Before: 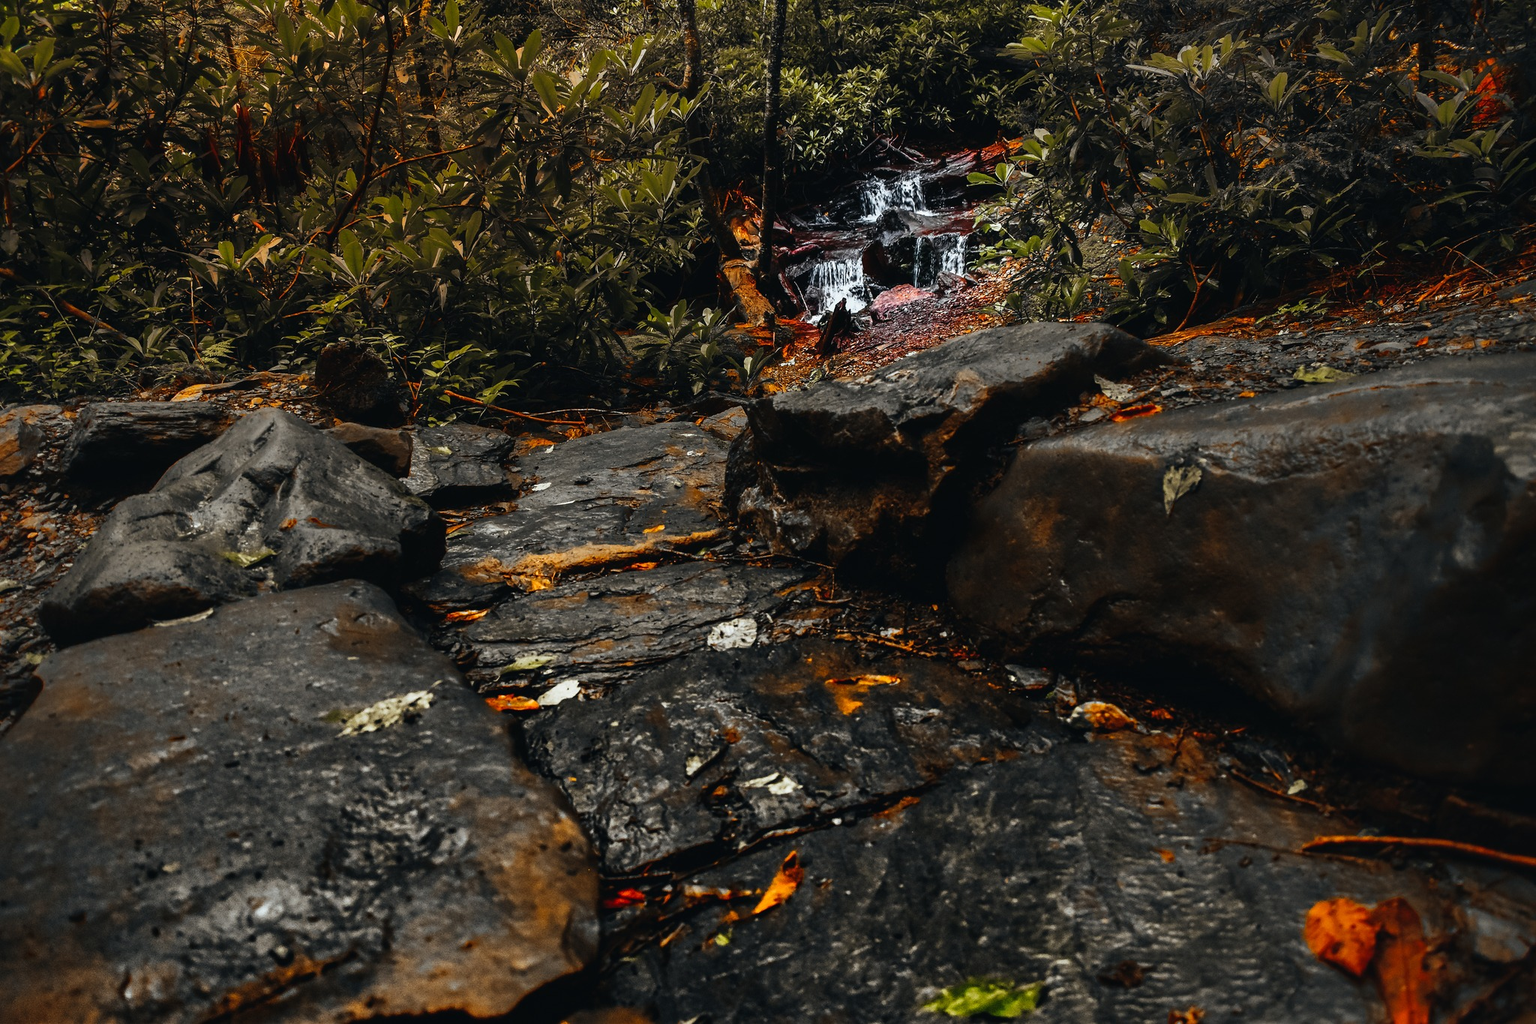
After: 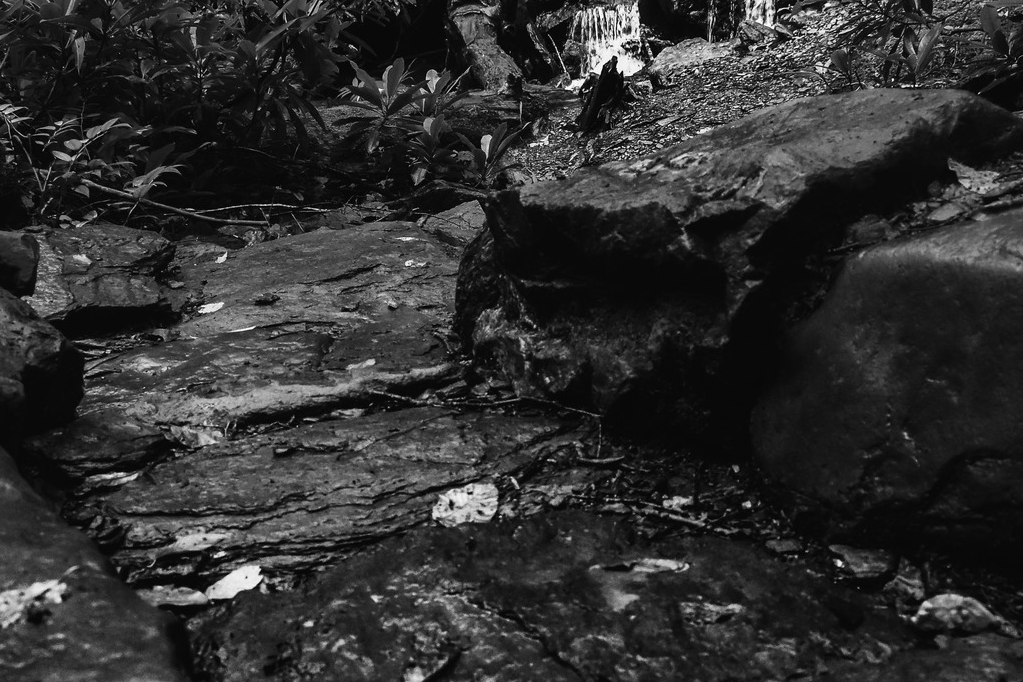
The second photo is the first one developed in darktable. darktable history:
monochrome: on, module defaults
crop: left 25%, top 25%, right 25%, bottom 25%
